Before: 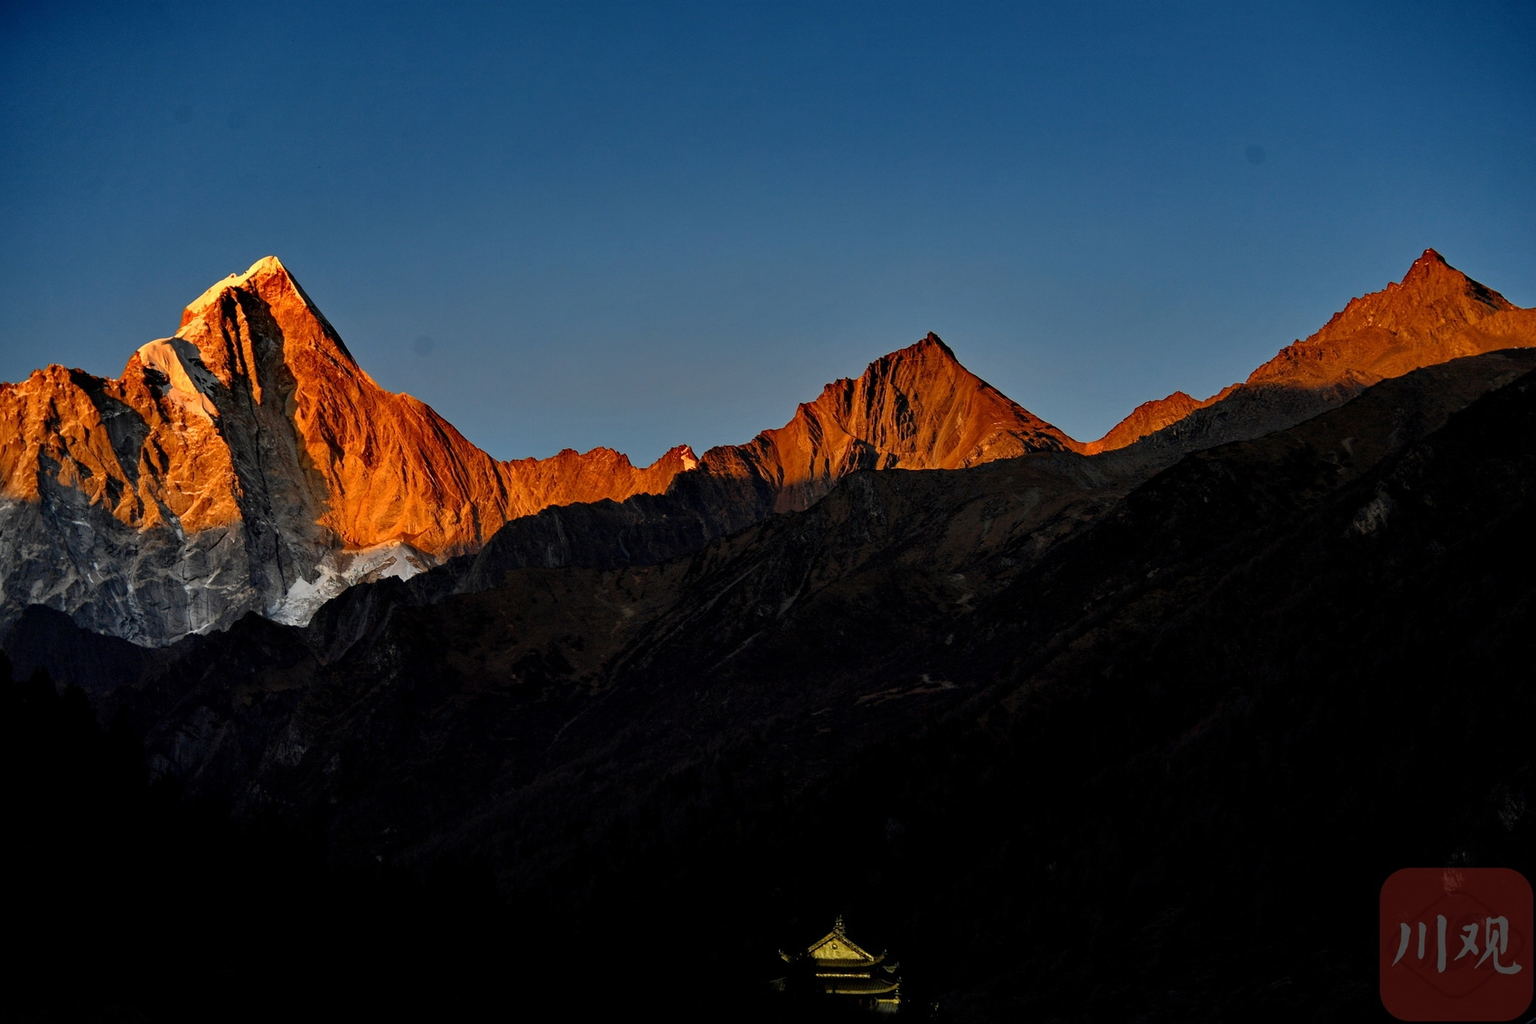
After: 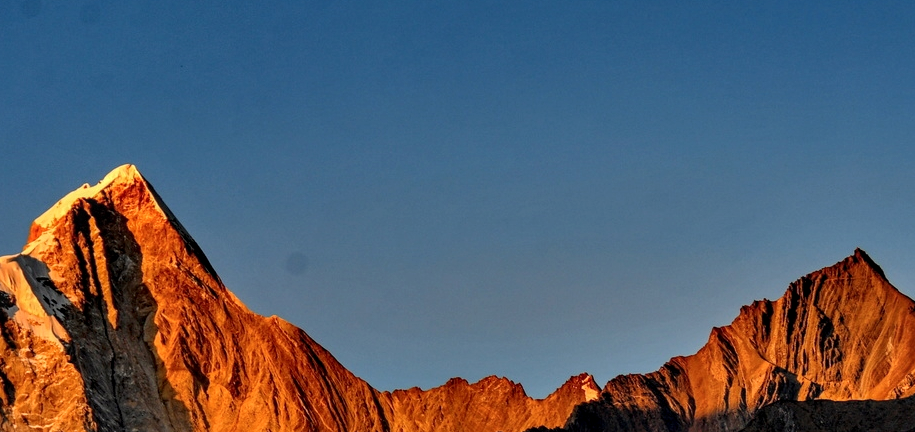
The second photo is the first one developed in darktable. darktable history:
local contrast: on, module defaults
crop: left 10.119%, top 10.56%, right 36.026%, bottom 51.271%
shadows and highlights: low approximation 0.01, soften with gaussian
